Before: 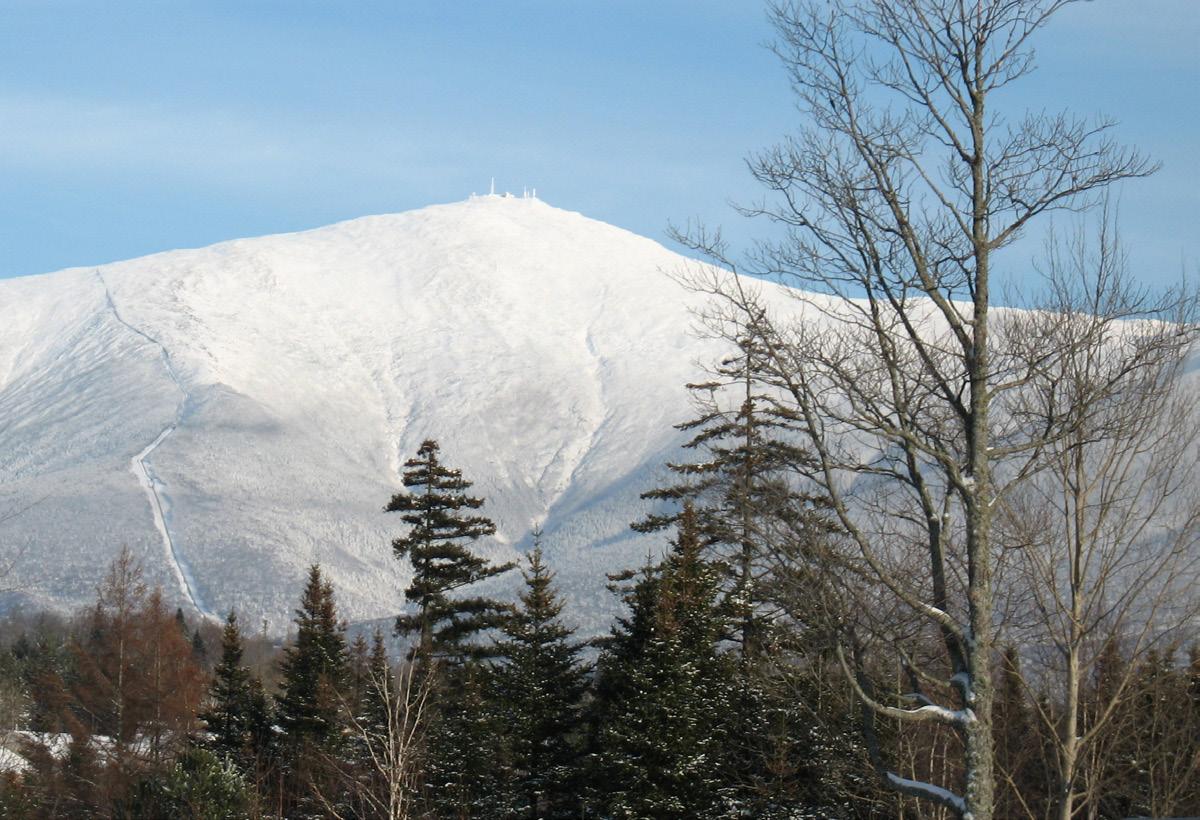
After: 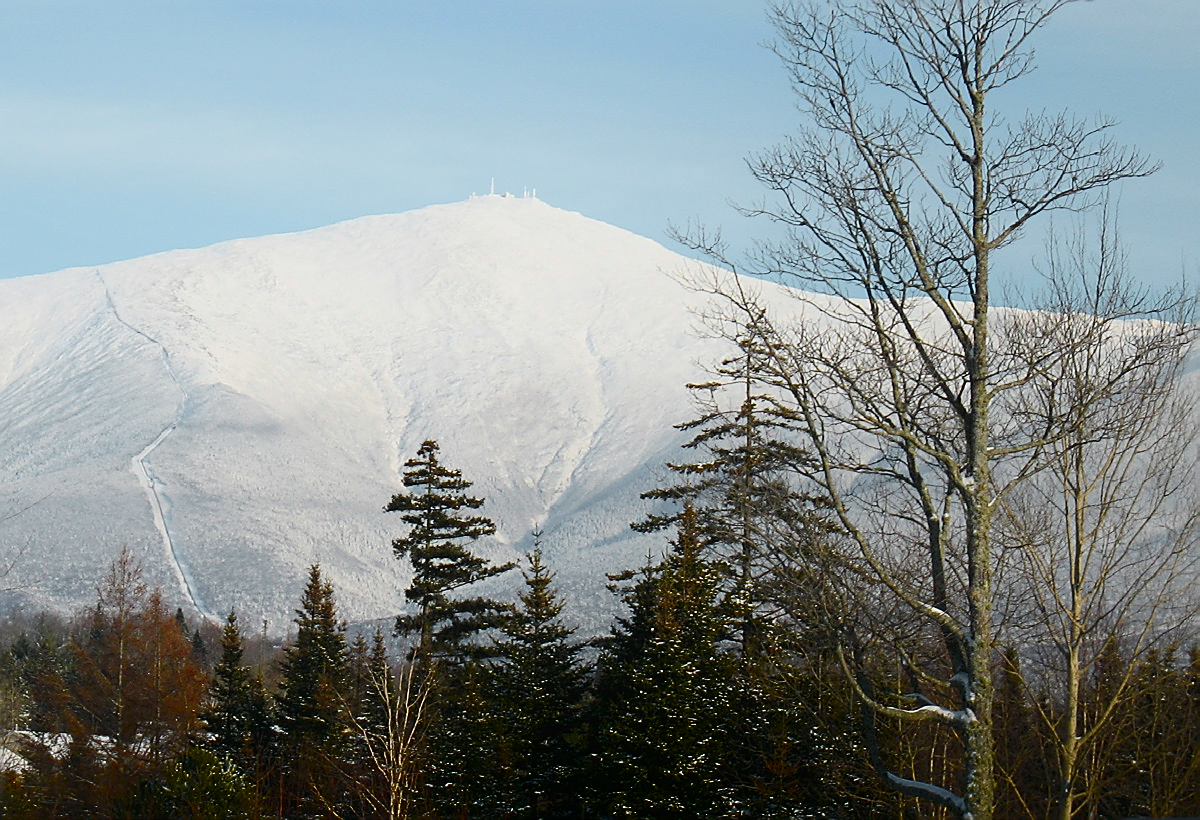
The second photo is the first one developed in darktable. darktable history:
tone curve: curves: ch0 [(0, 0.018) (0.036, 0.038) (0.15, 0.131) (0.27, 0.247) (0.528, 0.554) (0.761, 0.761) (1, 0.919)]; ch1 [(0, 0) (0.179, 0.173) (0.322, 0.32) (0.429, 0.431) (0.502, 0.5) (0.519, 0.522) (0.562, 0.588) (0.625, 0.67) (0.711, 0.745) (1, 1)]; ch2 [(0, 0) (0.29, 0.295) (0.404, 0.436) (0.497, 0.499) (0.521, 0.523) (0.561, 0.605) (0.657, 0.655) (0.712, 0.764) (1, 1)], color space Lab, independent channels, preserve colors none
sharpen: radius 1.4, amount 1.25, threshold 0.7
shadows and highlights: shadows -70, highlights 35, soften with gaussian
